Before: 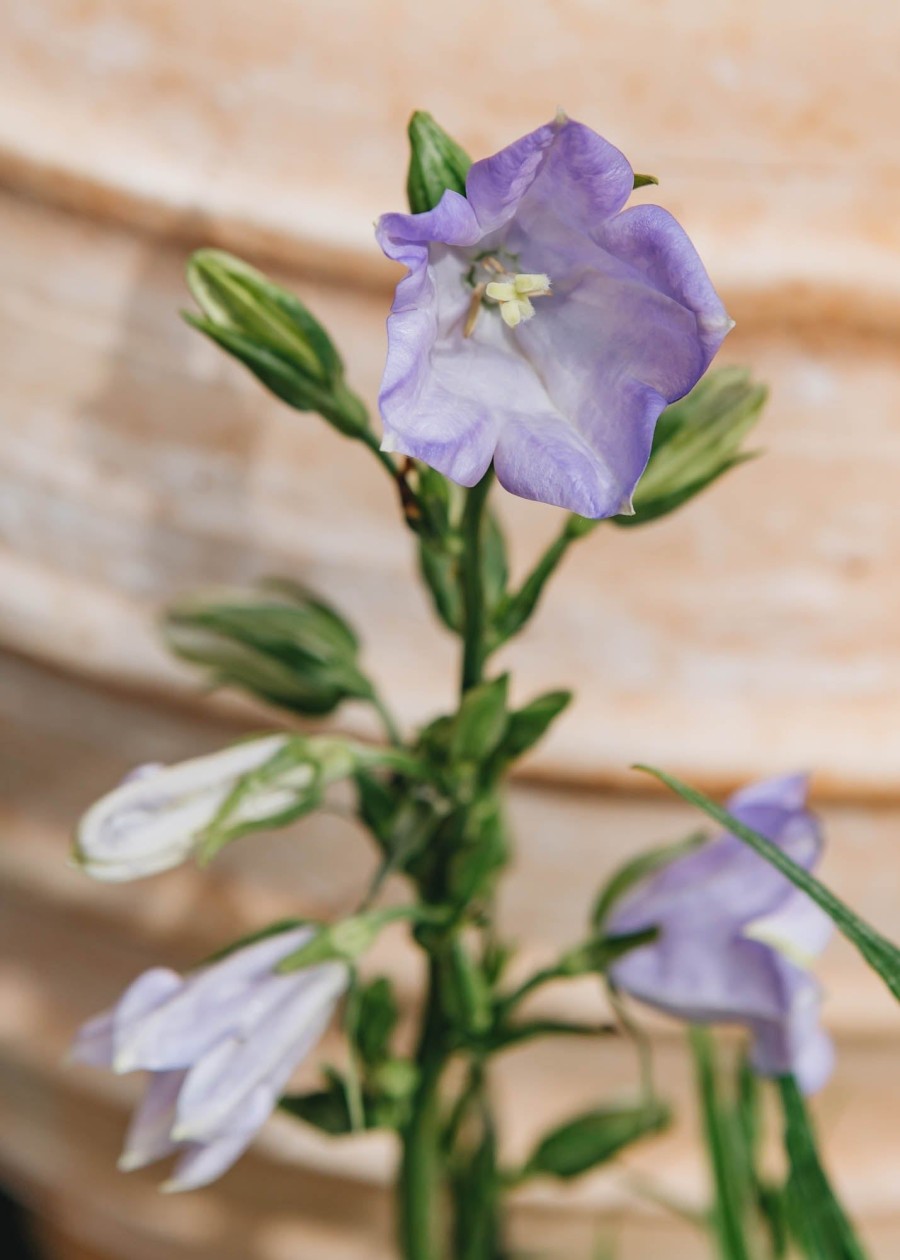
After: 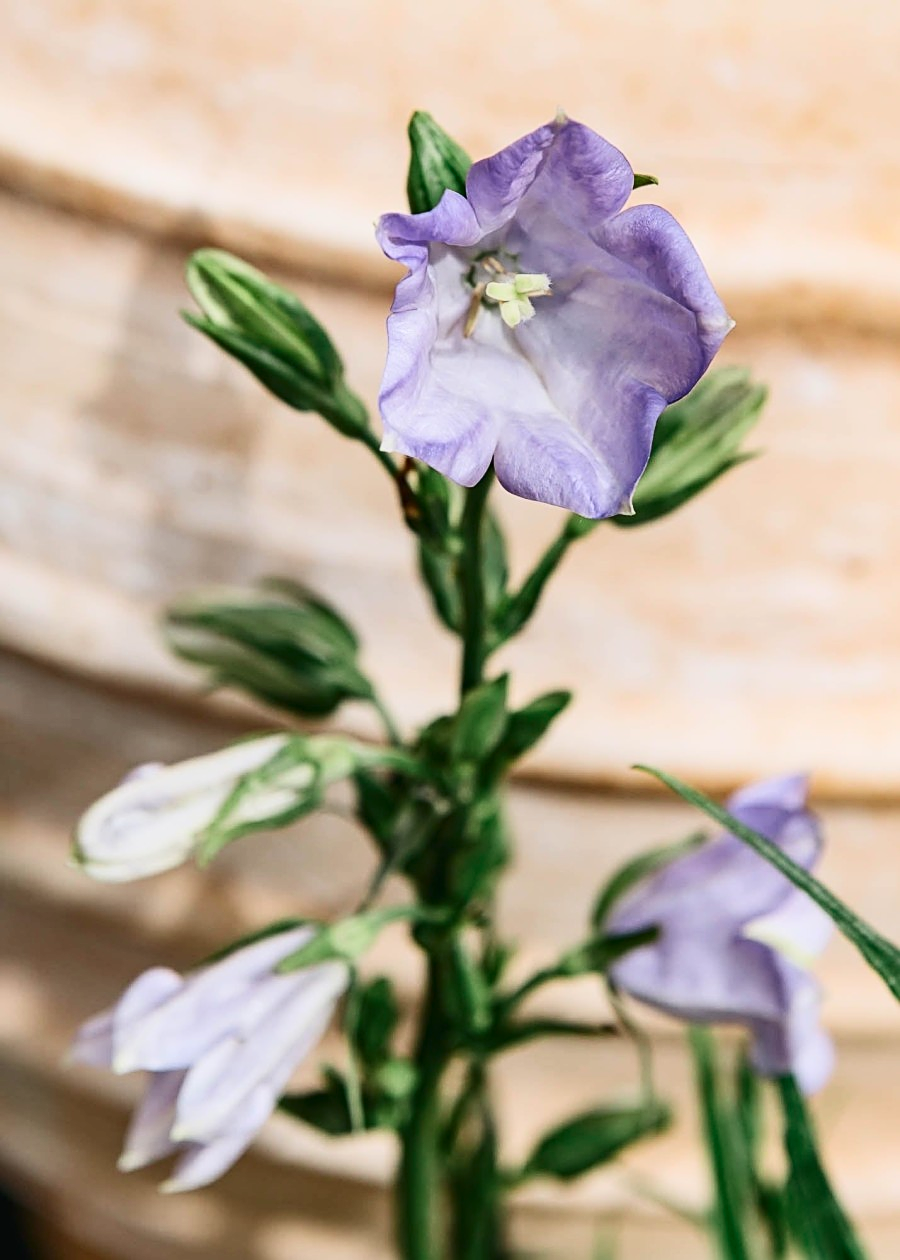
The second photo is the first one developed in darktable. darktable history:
sharpen: on, module defaults
color zones: curves: ch2 [(0, 0.5) (0.143, 0.517) (0.286, 0.571) (0.429, 0.522) (0.571, 0.5) (0.714, 0.5) (0.857, 0.5) (1, 0.5)]
contrast brightness saturation: contrast 0.287
